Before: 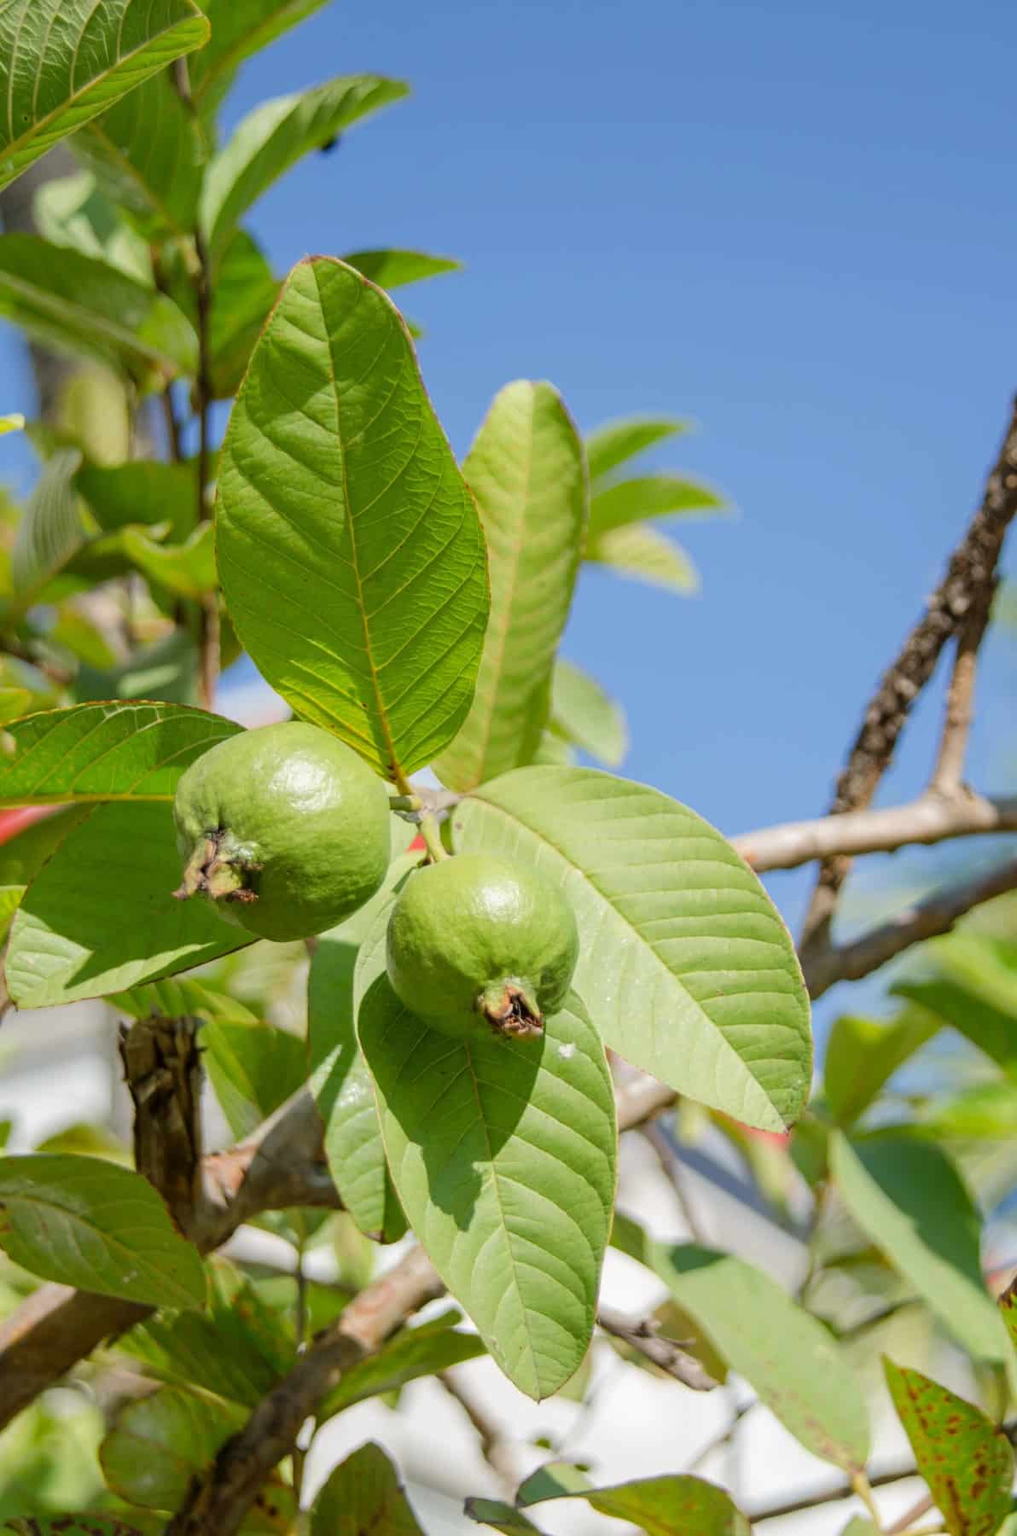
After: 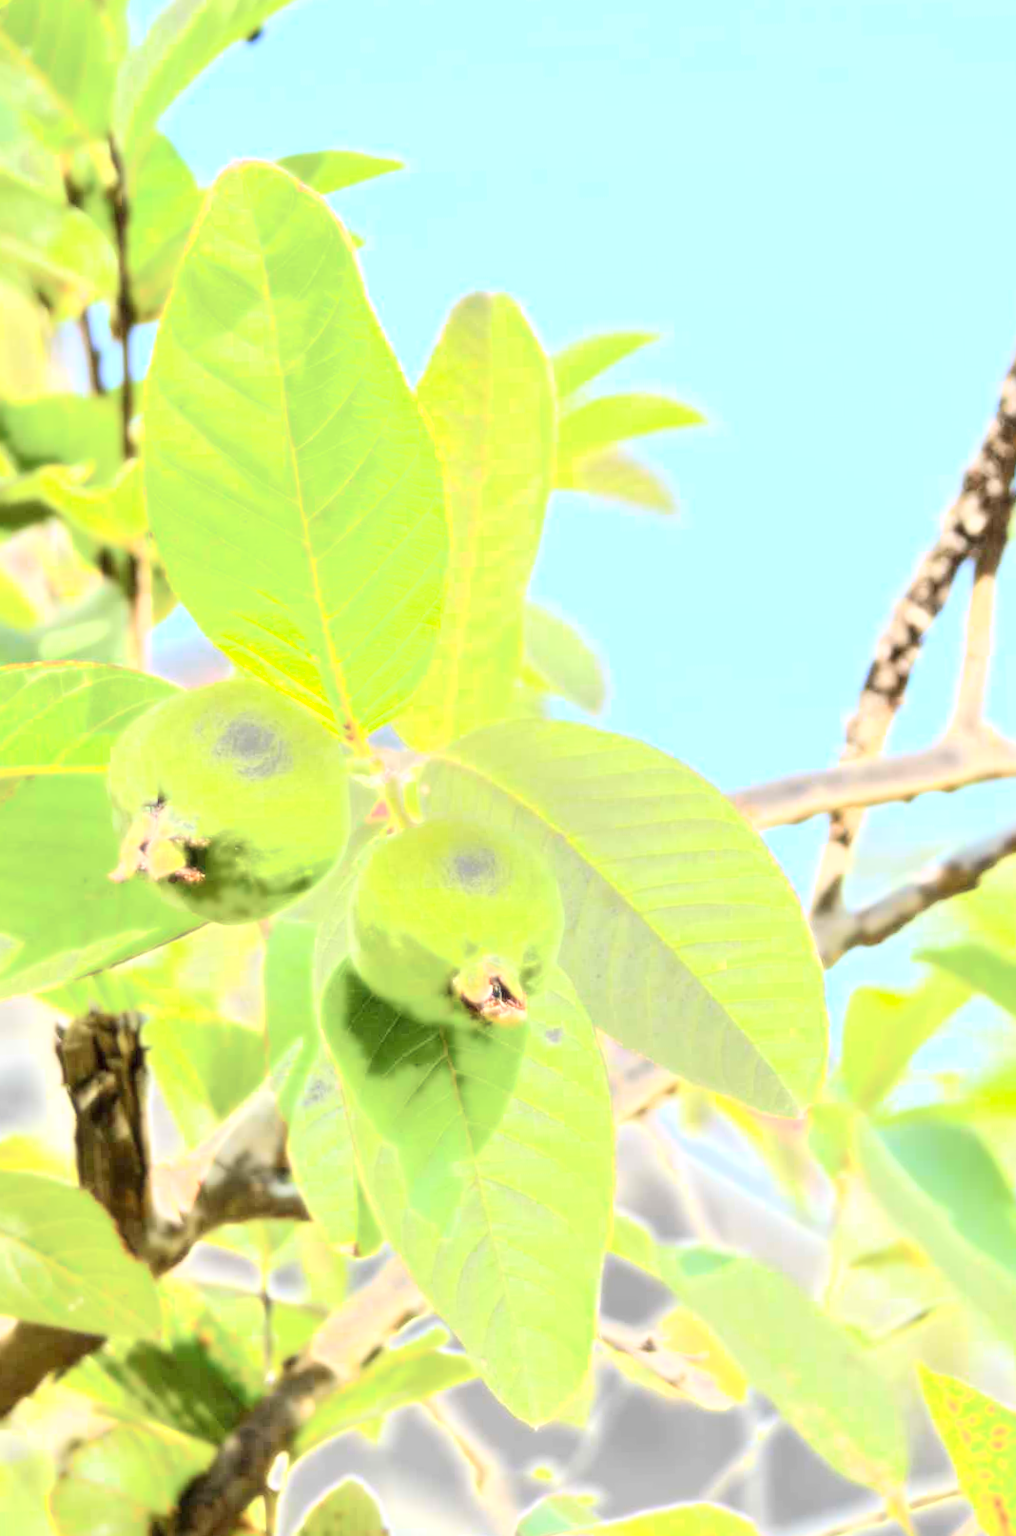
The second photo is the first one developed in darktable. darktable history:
bloom: size 0%, threshold 54.82%, strength 8.31%
contrast brightness saturation: saturation -0.05
exposure: black level correction 0, exposure 1.625 EV, compensate exposure bias true, compensate highlight preservation false
crop and rotate: angle 1.96°, left 5.673%, top 5.673%
